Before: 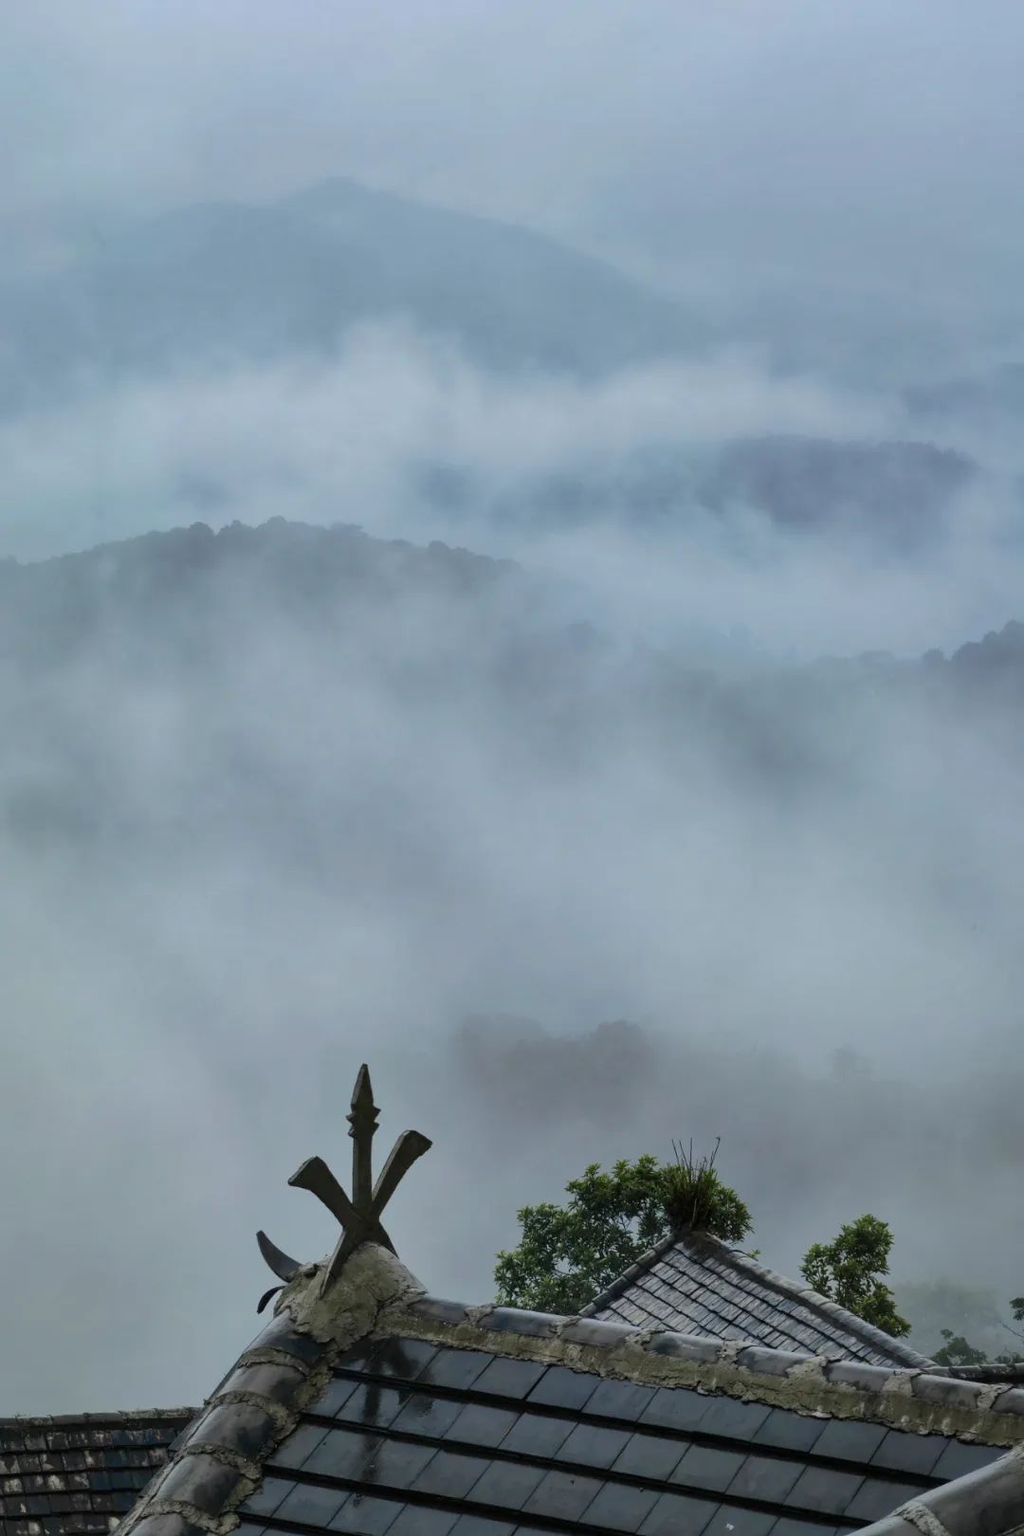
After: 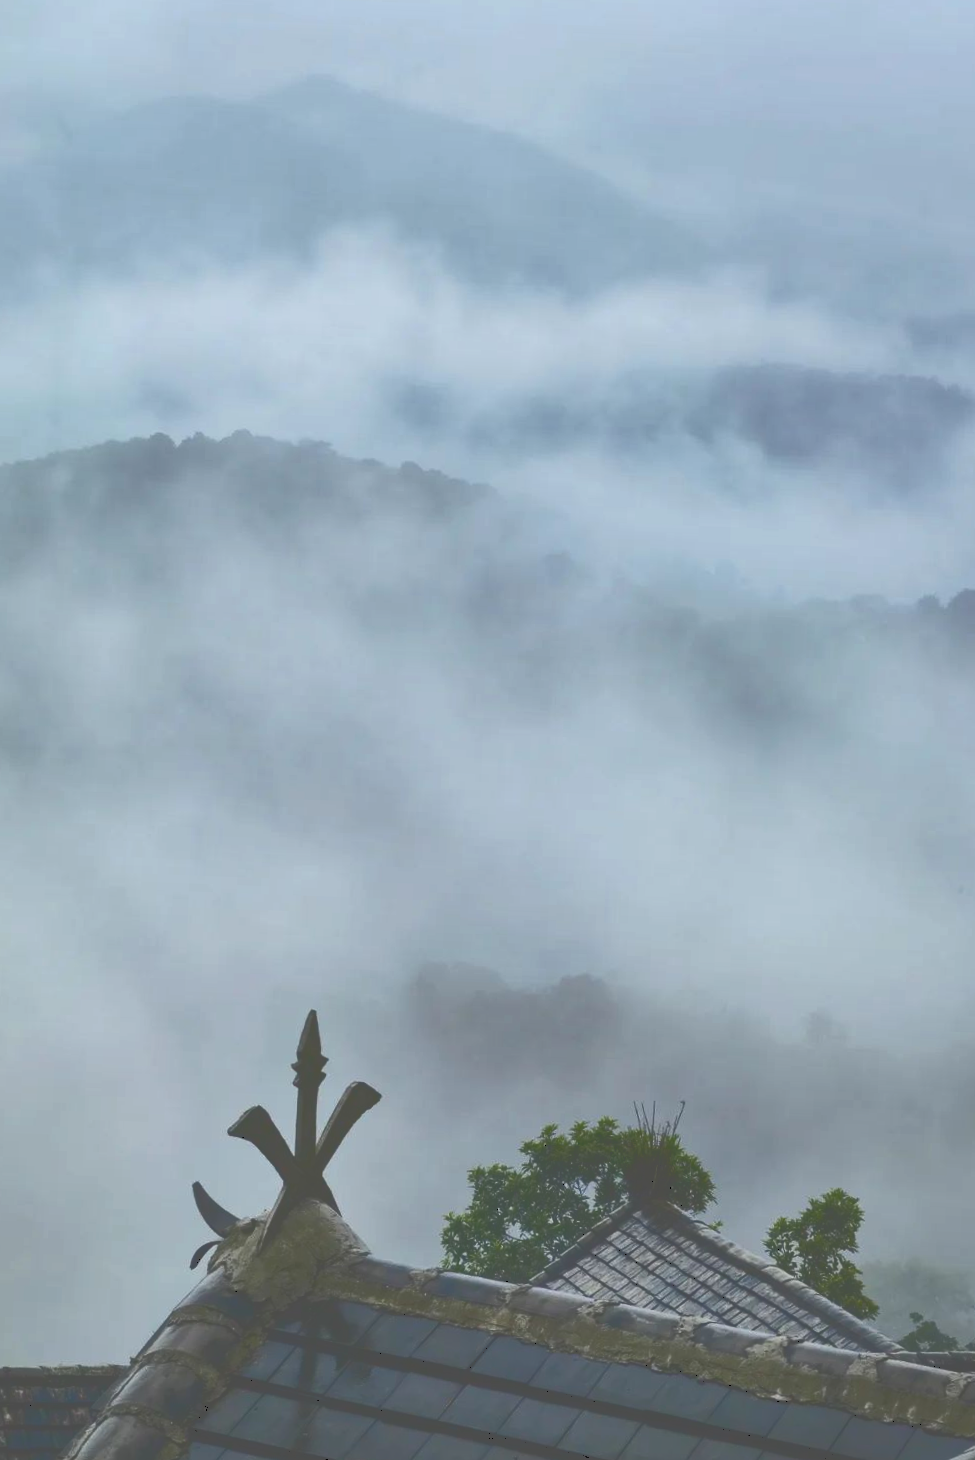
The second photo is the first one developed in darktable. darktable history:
tone curve: curves: ch0 [(0, 0) (0.003, 0.319) (0.011, 0.319) (0.025, 0.323) (0.044, 0.323) (0.069, 0.327) (0.1, 0.33) (0.136, 0.338) (0.177, 0.348) (0.224, 0.361) (0.277, 0.374) (0.335, 0.398) (0.399, 0.444) (0.468, 0.516) (0.543, 0.595) (0.623, 0.694) (0.709, 0.793) (0.801, 0.883) (0.898, 0.942) (1, 1)], color space Lab, independent channels, preserve colors none
crop and rotate: angle -2.12°, left 3.141%, top 4.216%, right 1.562%, bottom 0.682%
